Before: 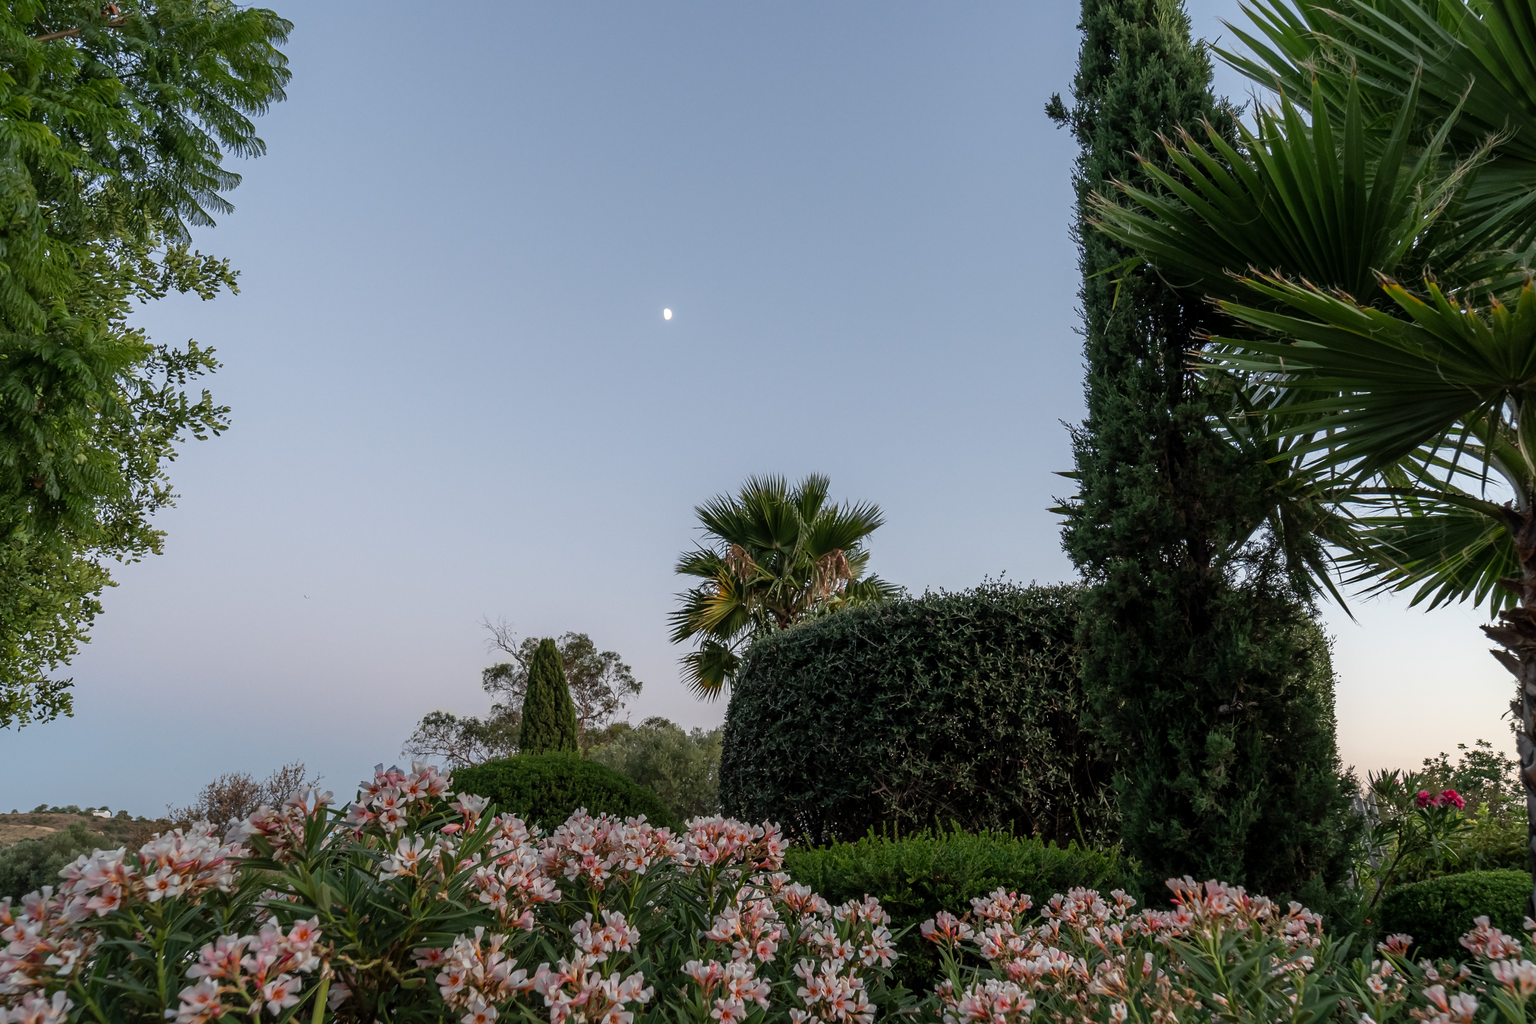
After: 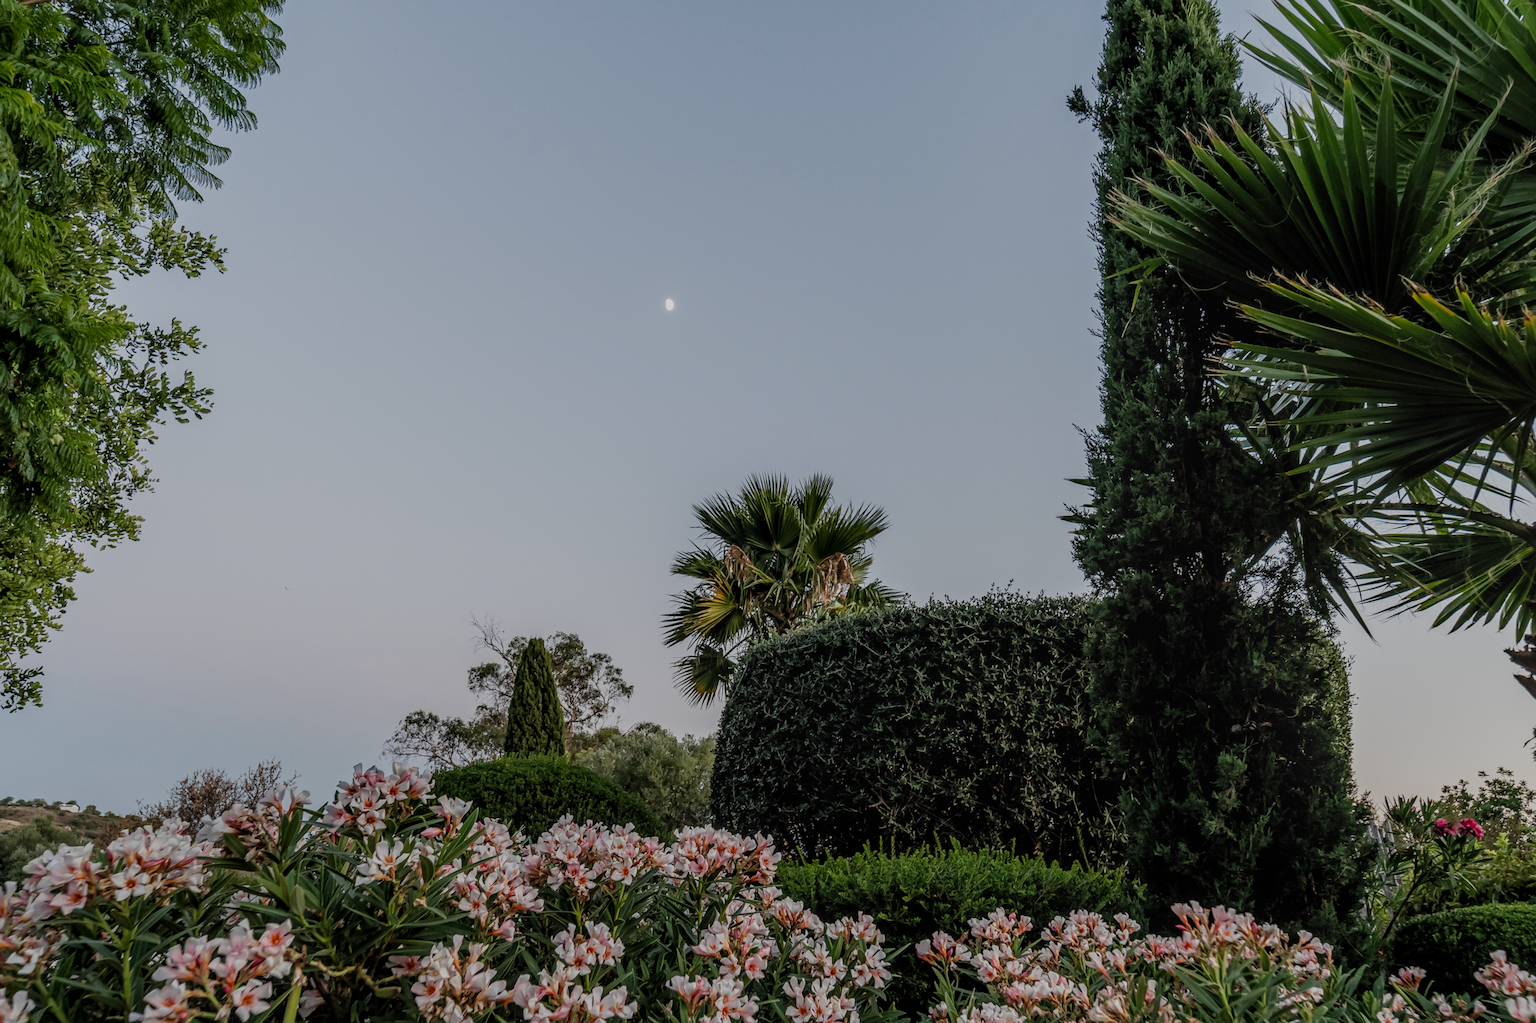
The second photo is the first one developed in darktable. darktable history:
filmic rgb: black relative exposure -7.14 EV, white relative exposure 5.36 EV, threshold 3.02 EV, hardness 3.03, preserve chrominance no, color science v5 (2021), contrast in shadows safe, contrast in highlights safe, enable highlight reconstruction true
crop and rotate: angle -1.46°
local contrast: highlights 2%, shadows 4%, detail 133%
tone equalizer: -8 EV 0.064 EV, edges refinement/feathering 500, mask exposure compensation -1.57 EV, preserve details no
color correction: highlights b* 0.02, saturation 0.985
